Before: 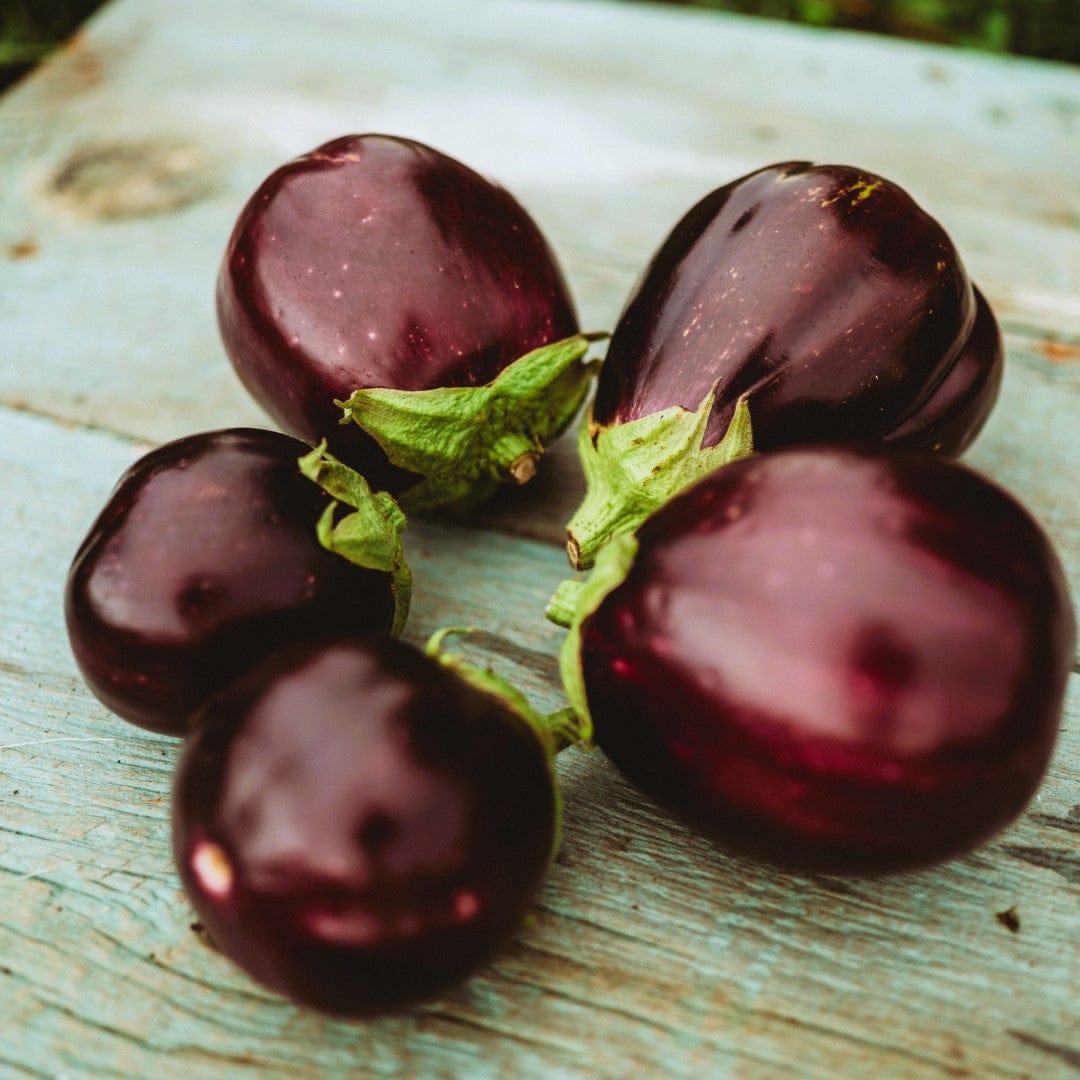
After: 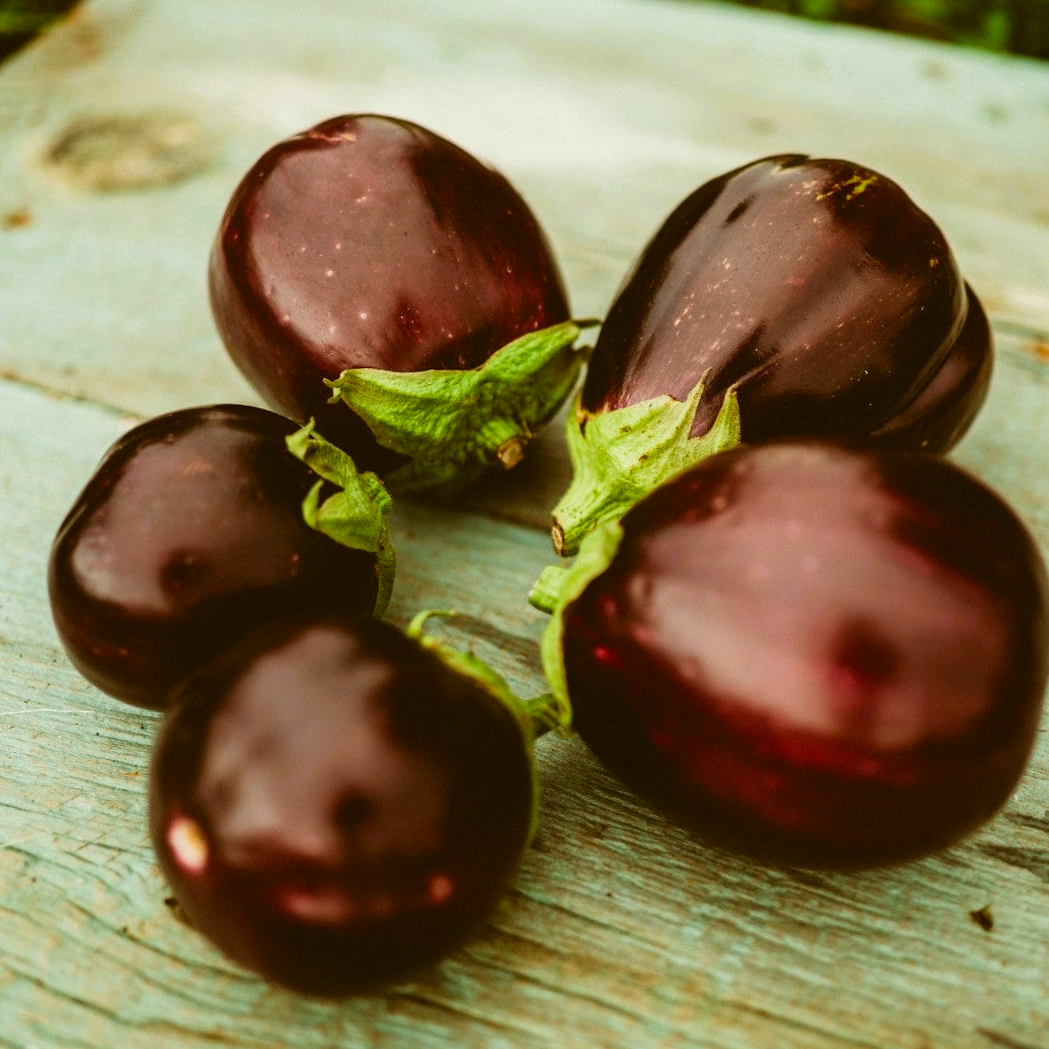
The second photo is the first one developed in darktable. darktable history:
color correction: highlights a* -1.43, highlights b* 10.12, shadows a* 0.395, shadows b* 19.35
crop and rotate: angle -1.69°
